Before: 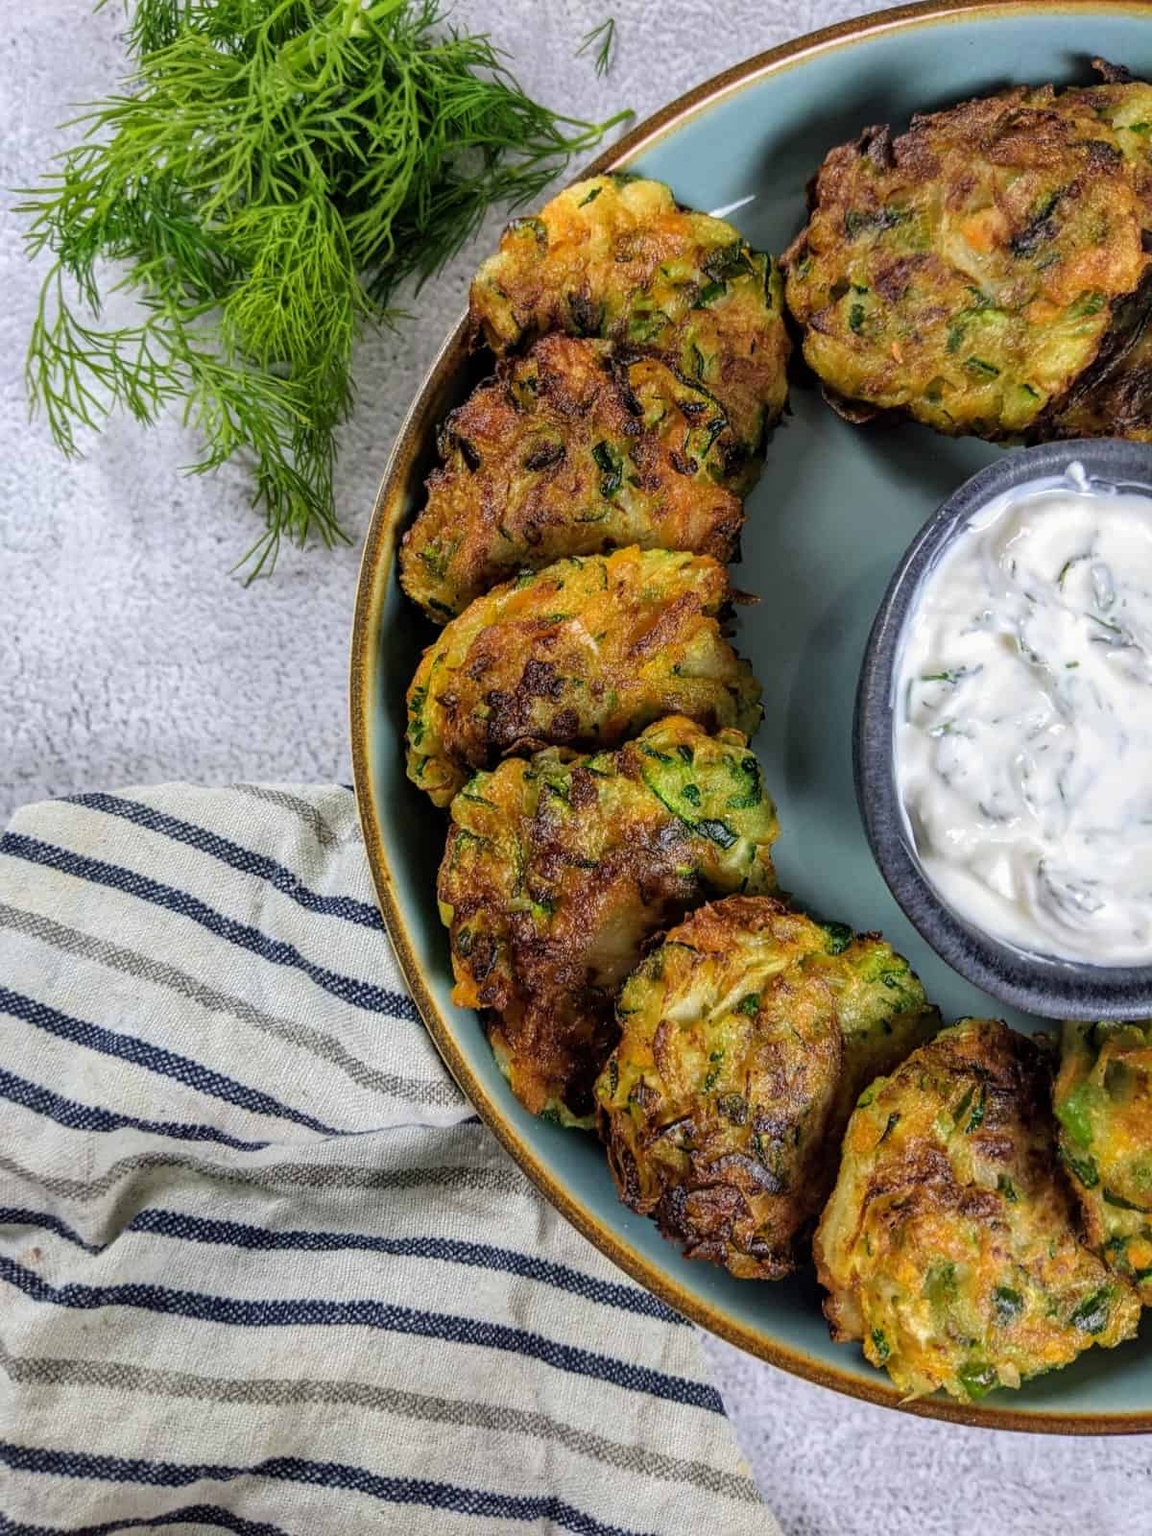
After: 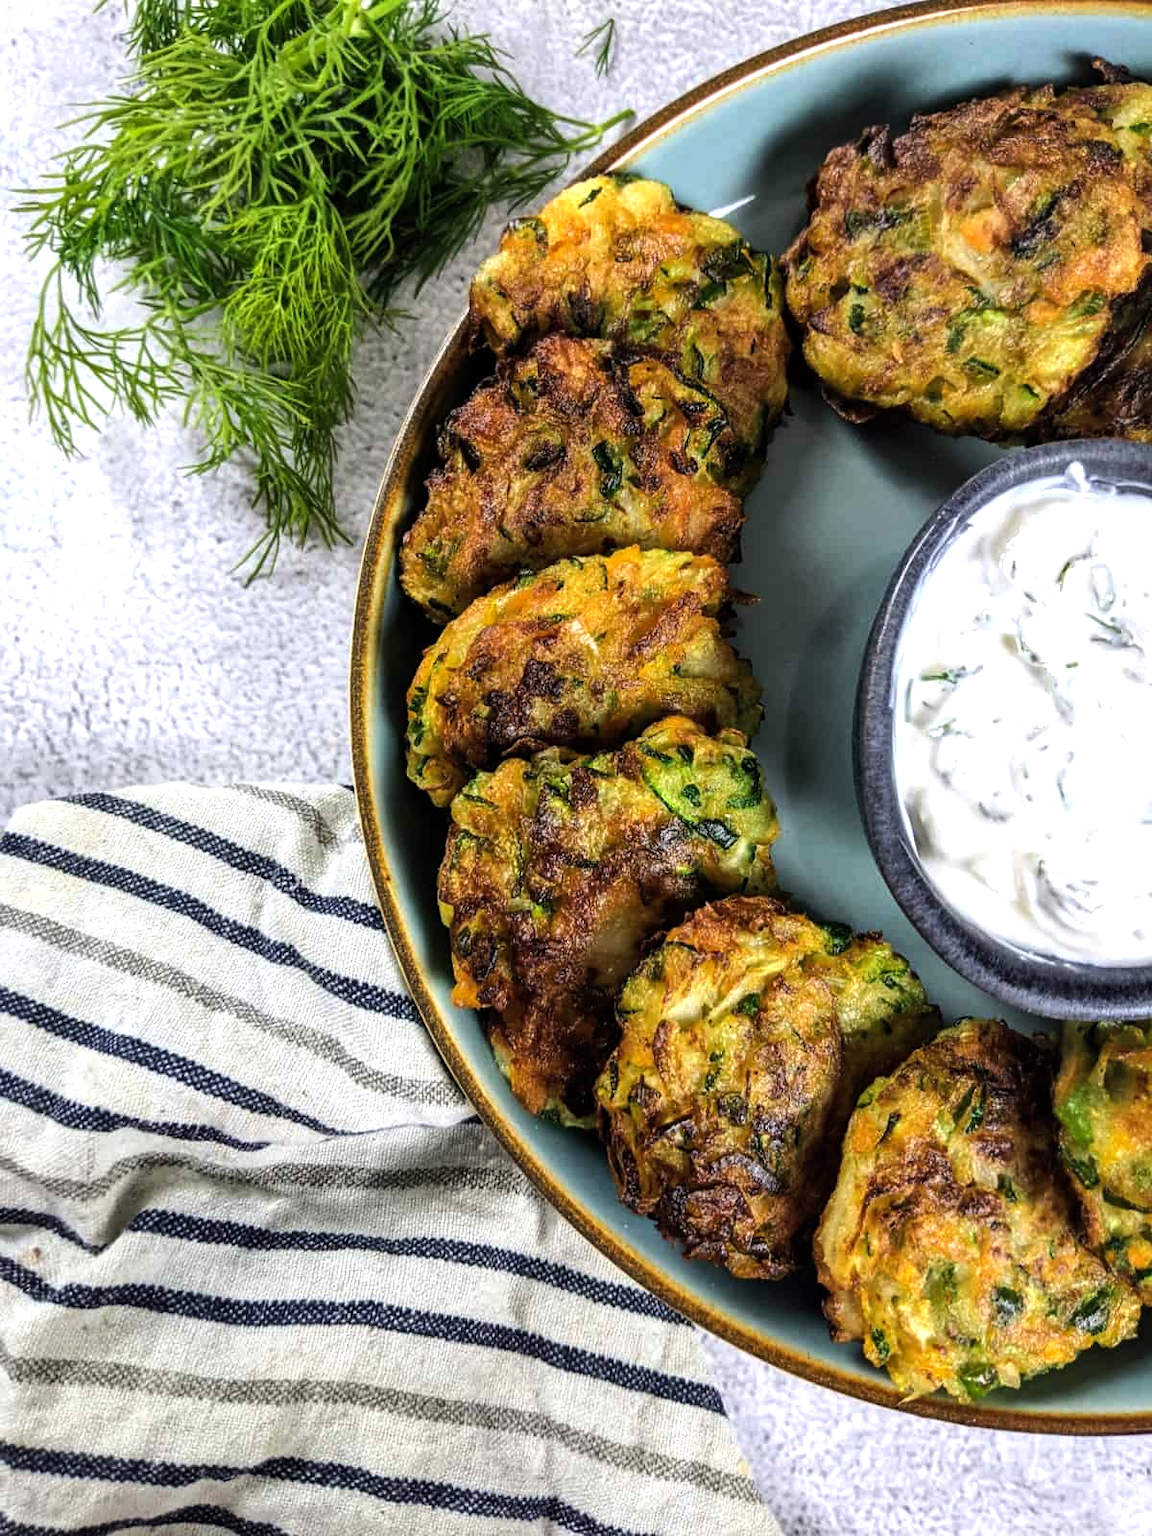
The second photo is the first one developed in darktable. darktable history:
shadows and highlights: shadows 25, highlights -25
tone equalizer: -8 EV -0.75 EV, -7 EV -0.7 EV, -6 EV -0.6 EV, -5 EV -0.4 EV, -3 EV 0.4 EV, -2 EV 0.6 EV, -1 EV 0.7 EV, +0 EV 0.75 EV, edges refinement/feathering 500, mask exposure compensation -1.57 EV, preserve details no
